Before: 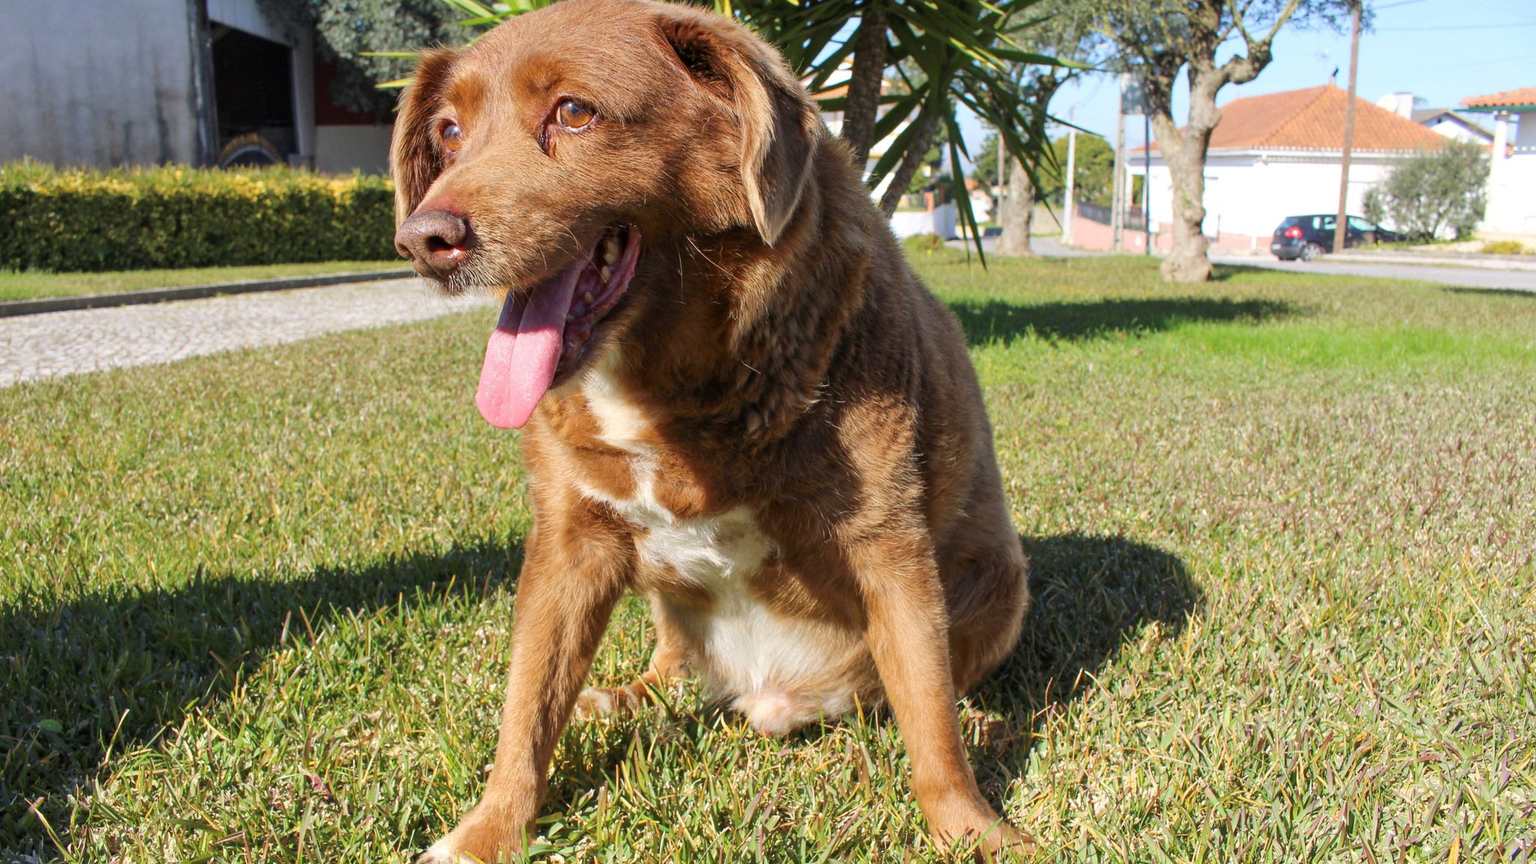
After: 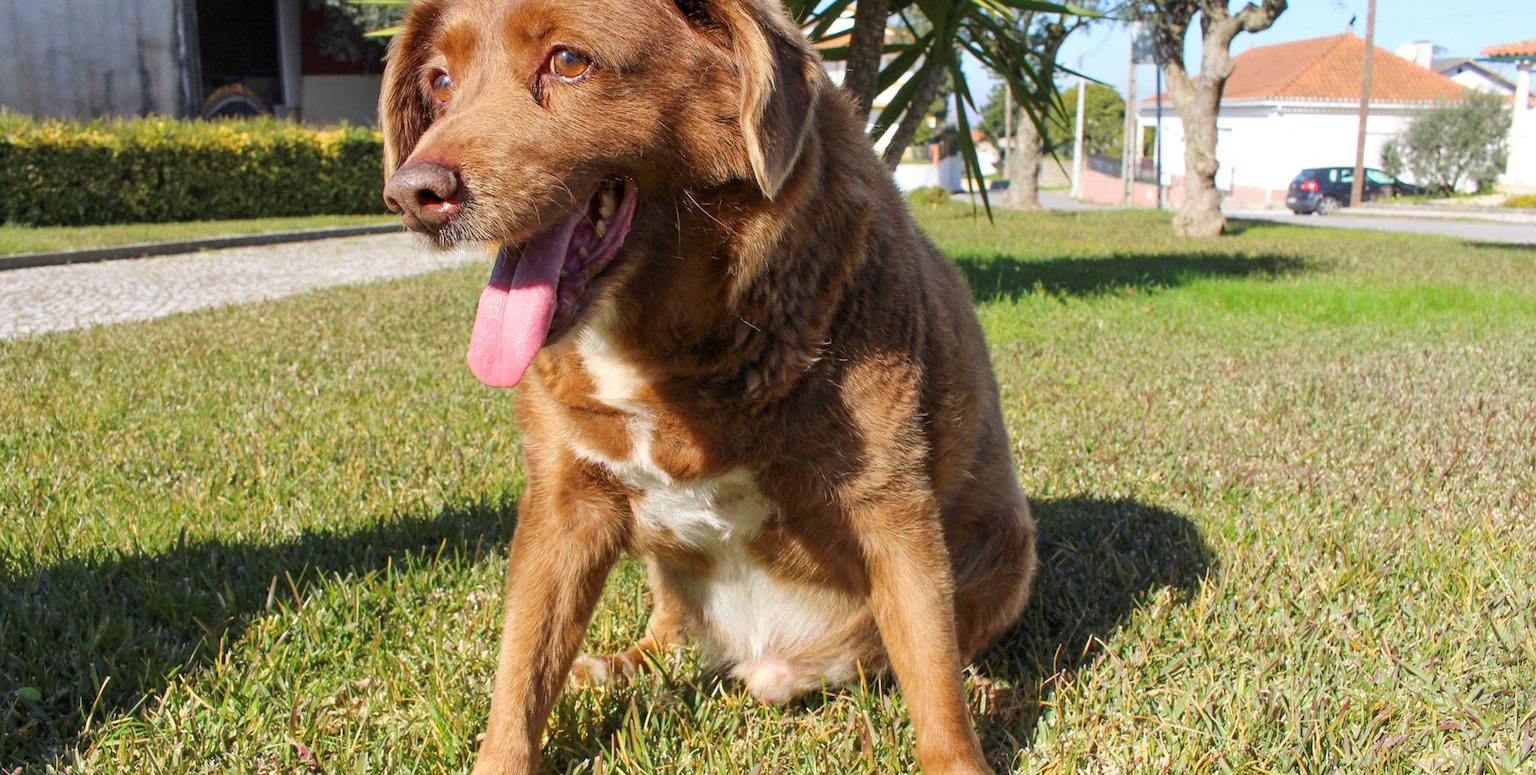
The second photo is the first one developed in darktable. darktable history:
vibrance: on, module defaults
crop: left 1.507%, top 6.147%, right 1.379%, bottom 6.637%
tone equalizer: on, module defaults
